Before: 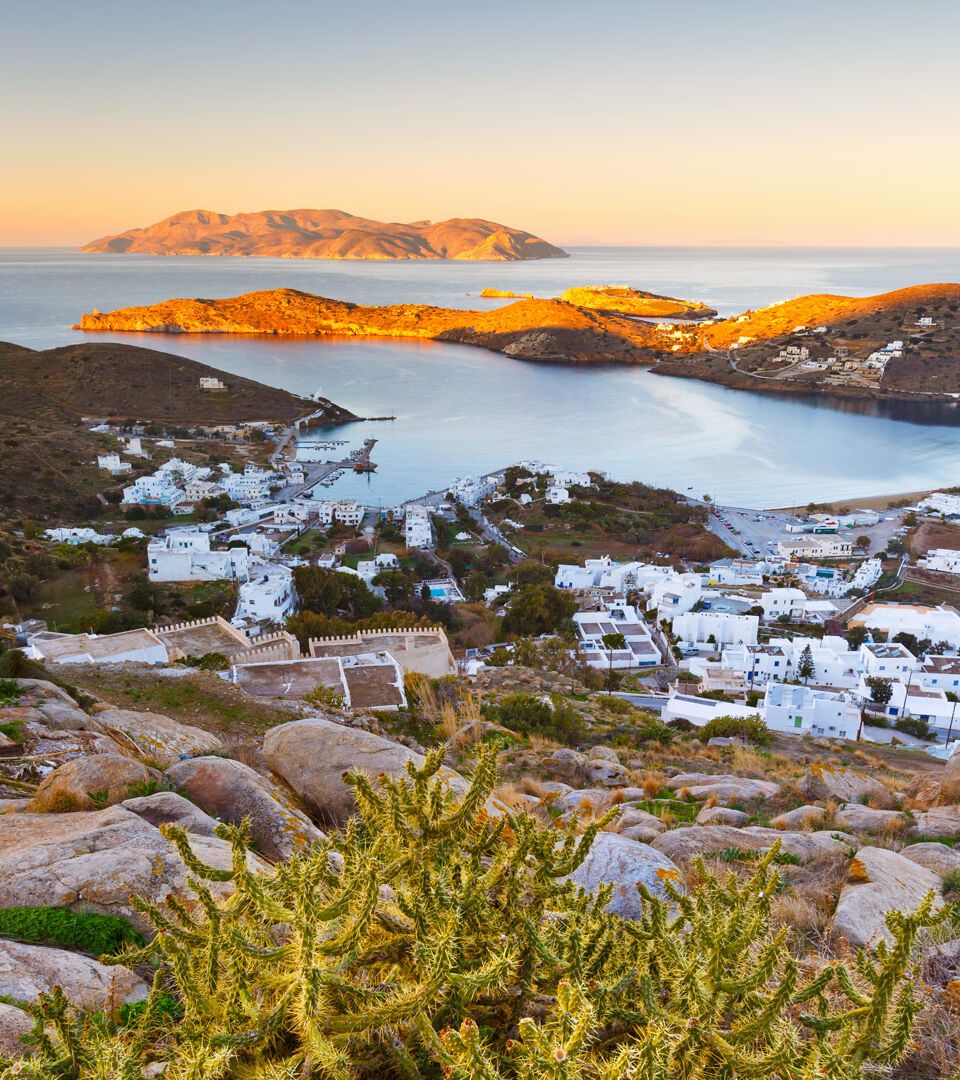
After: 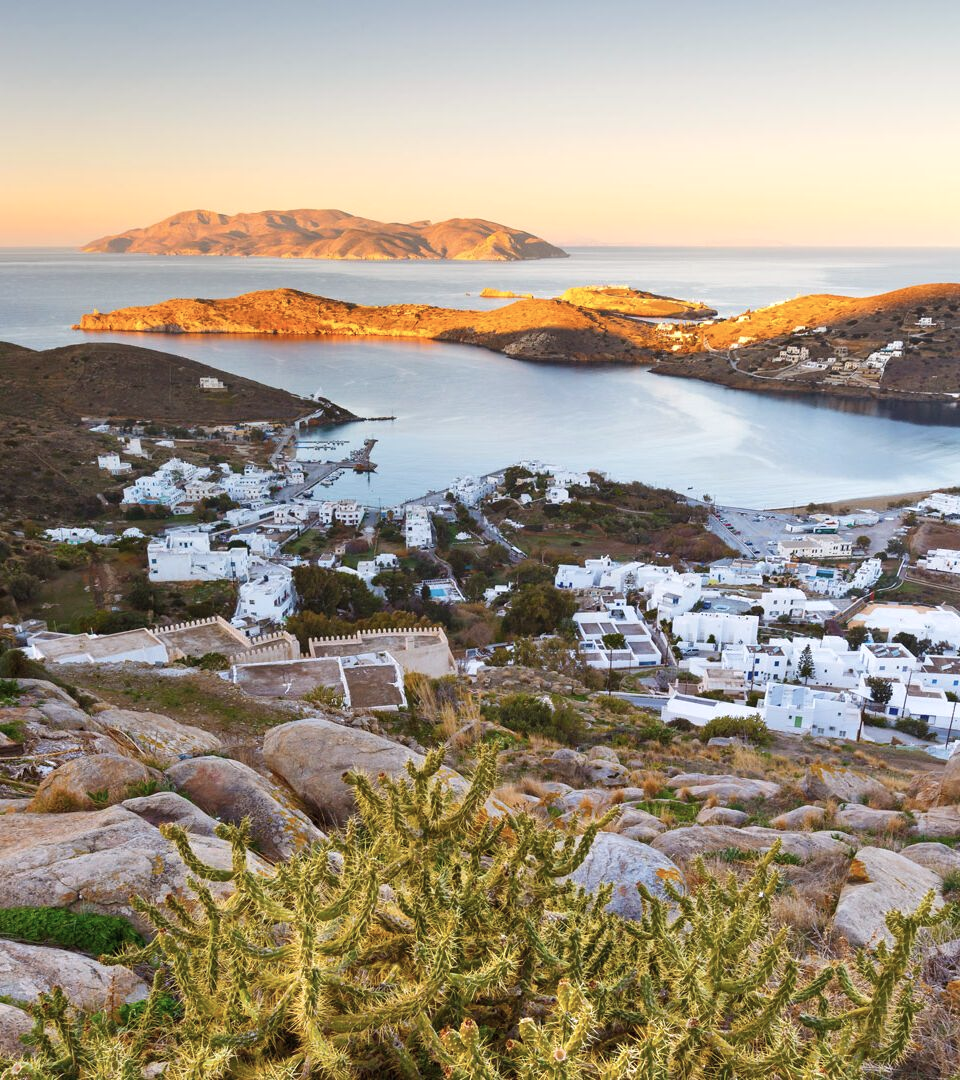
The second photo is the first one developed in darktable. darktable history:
color correction: highlights b* -0.019, saturation 0.808
exposure: exposure 0.124 EV, compensate highlight preservation false
